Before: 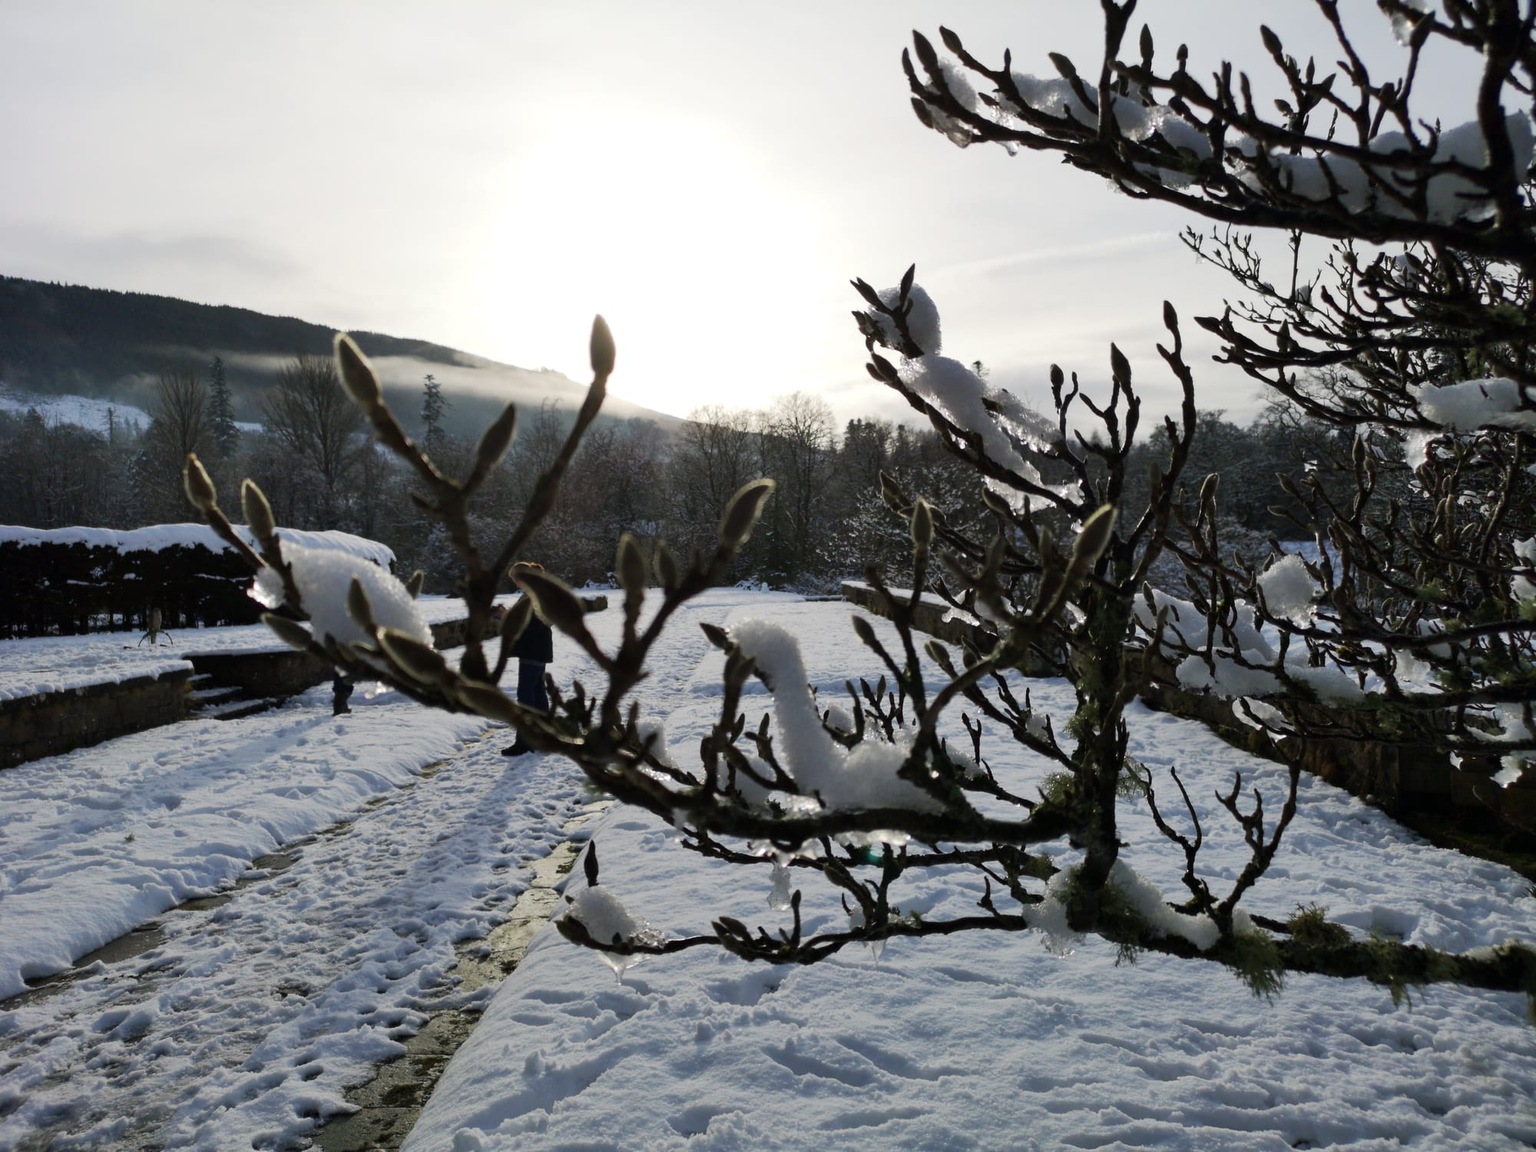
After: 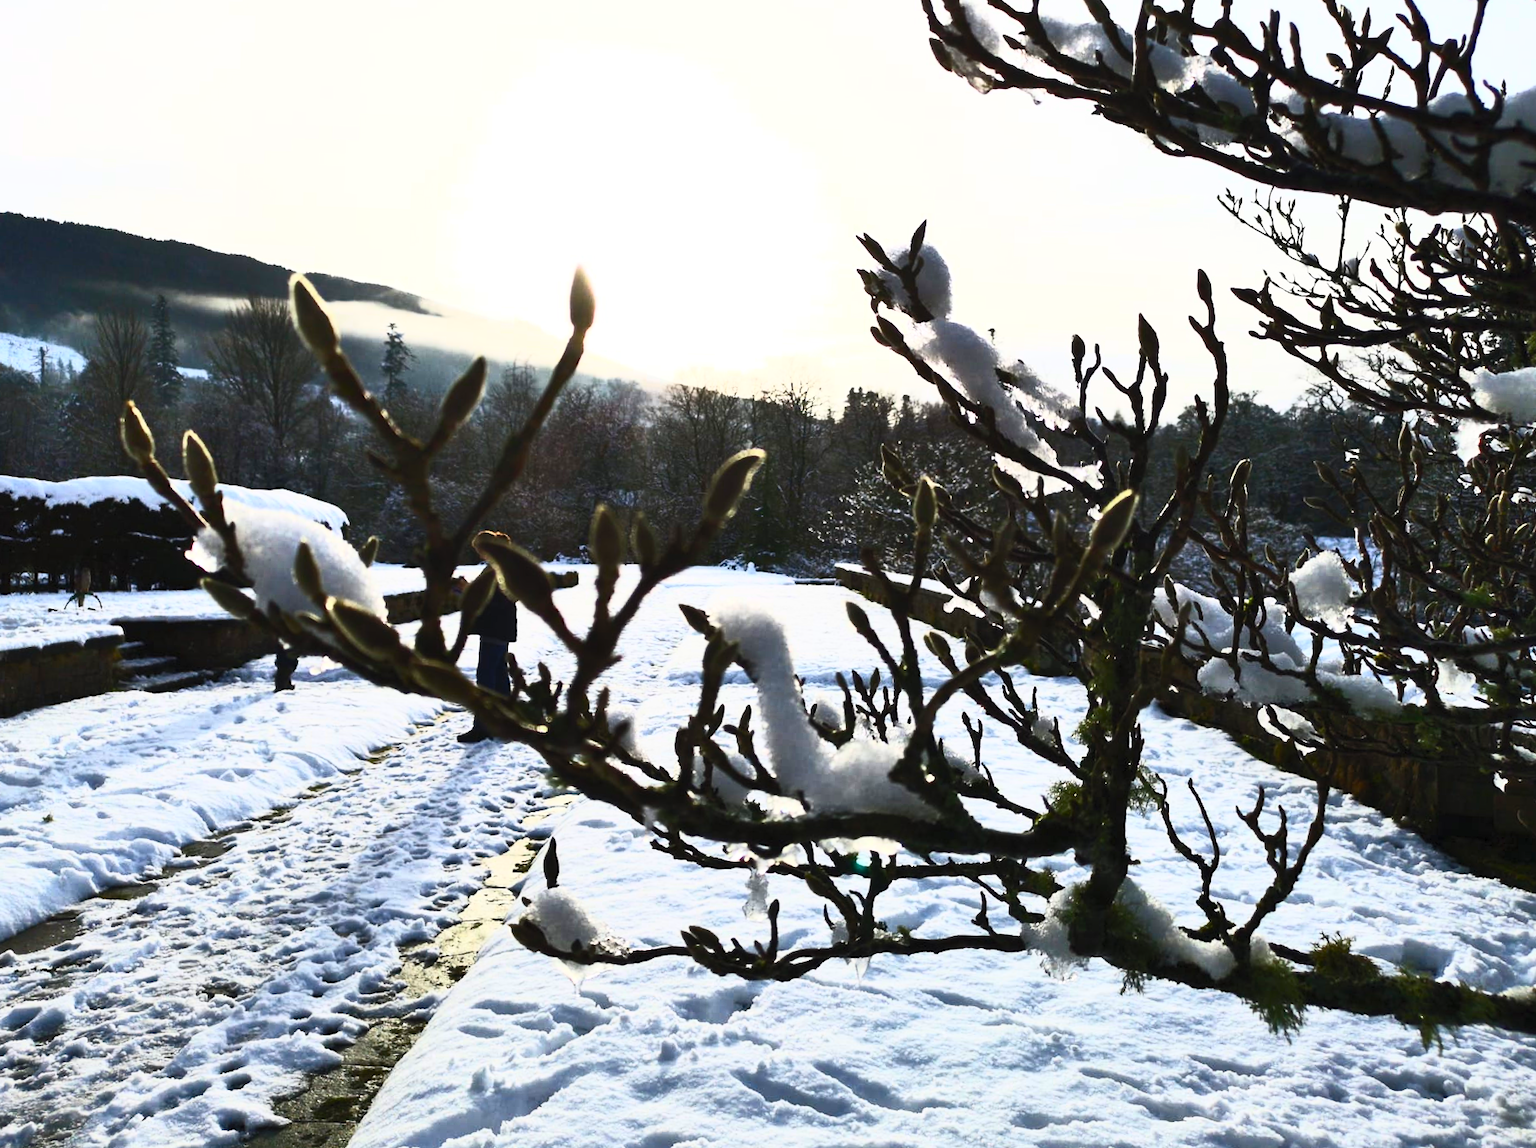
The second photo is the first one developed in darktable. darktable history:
shadows and highlights: shadows 30.97, highlights 1.92, soften with gaussian
crop and rotate: angle -1.92°, left 3.092%, top 4.048%, right 1.373%, bottom 0.726%
contrast brightness saturation: contrast 0.834, brightness 0.593, saturation 0.597
